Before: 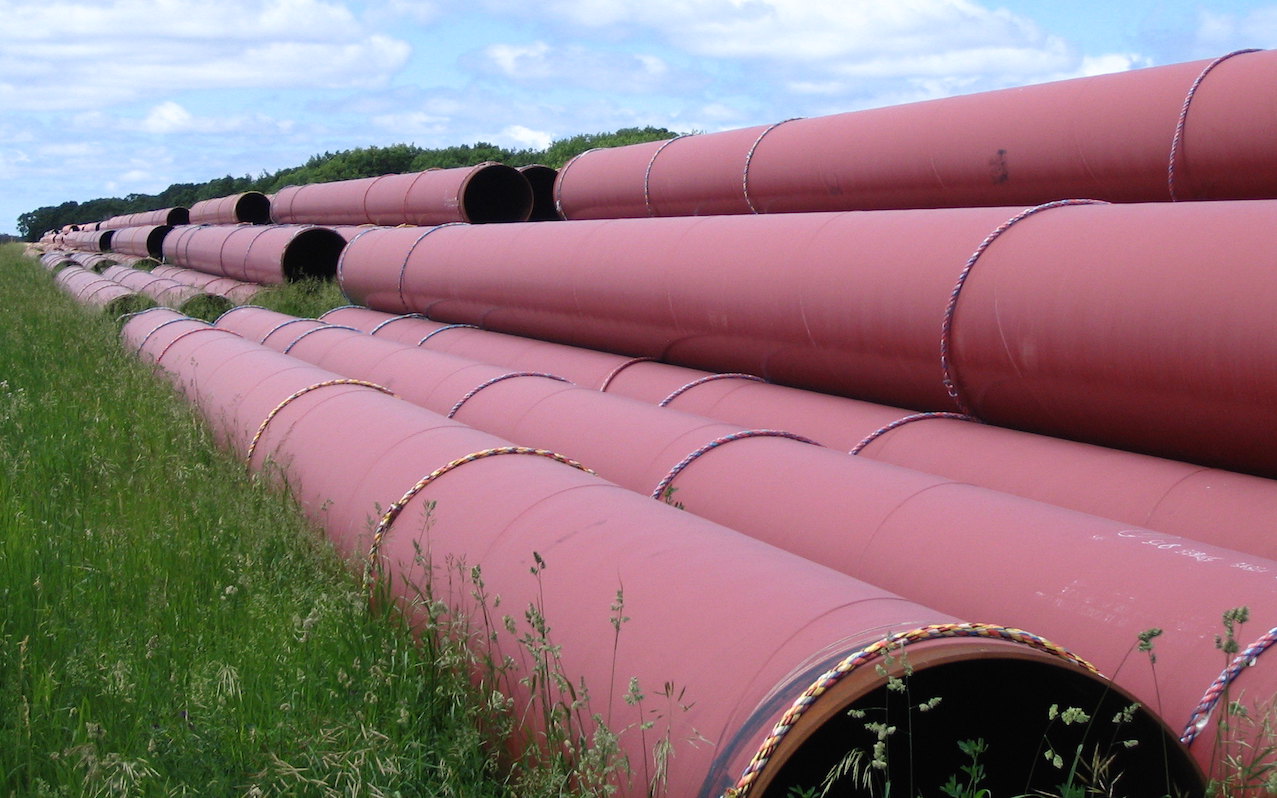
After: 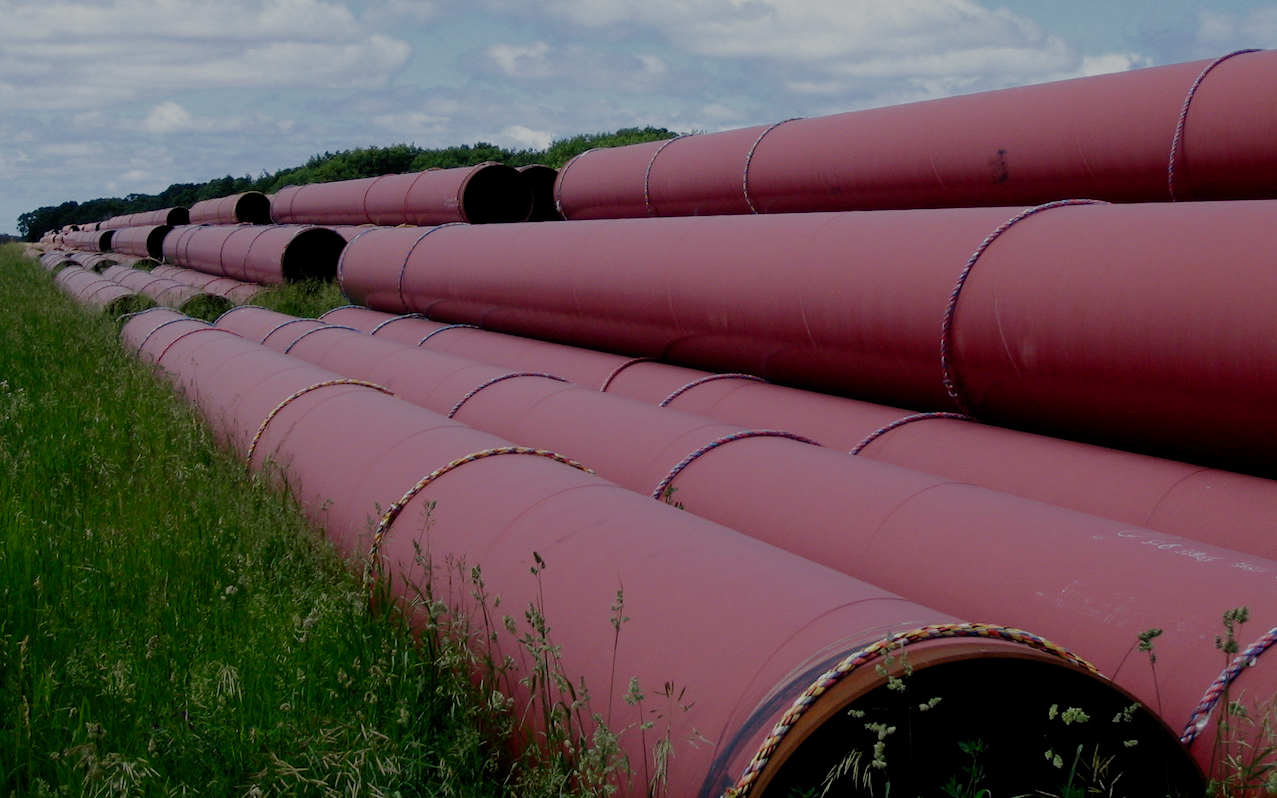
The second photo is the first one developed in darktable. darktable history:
filmic rgb: middle gray luminance 29%, black relative exposure -10.3 EV, white relative exposure 5.5 EV, threshold 6 EV, target black luminance 0%, hardness 3.95, latitude 2.04%, contrast 1.132, highlights saturation mix 5%, shadows ↔ highlights balance 15.11%, add noise in highlights 0, preserve chrominance no, color science v3 (2019), use custom middle-gray values true, iterations of high-quality reconstruction 0, contrast in highlights soft, enable highlight reconstruction true
tone curve: curves: ch0 [(0, 0) (0.48, 0.431) (0.7, 0.609) (0.864, 0.854) (1, 1)]
